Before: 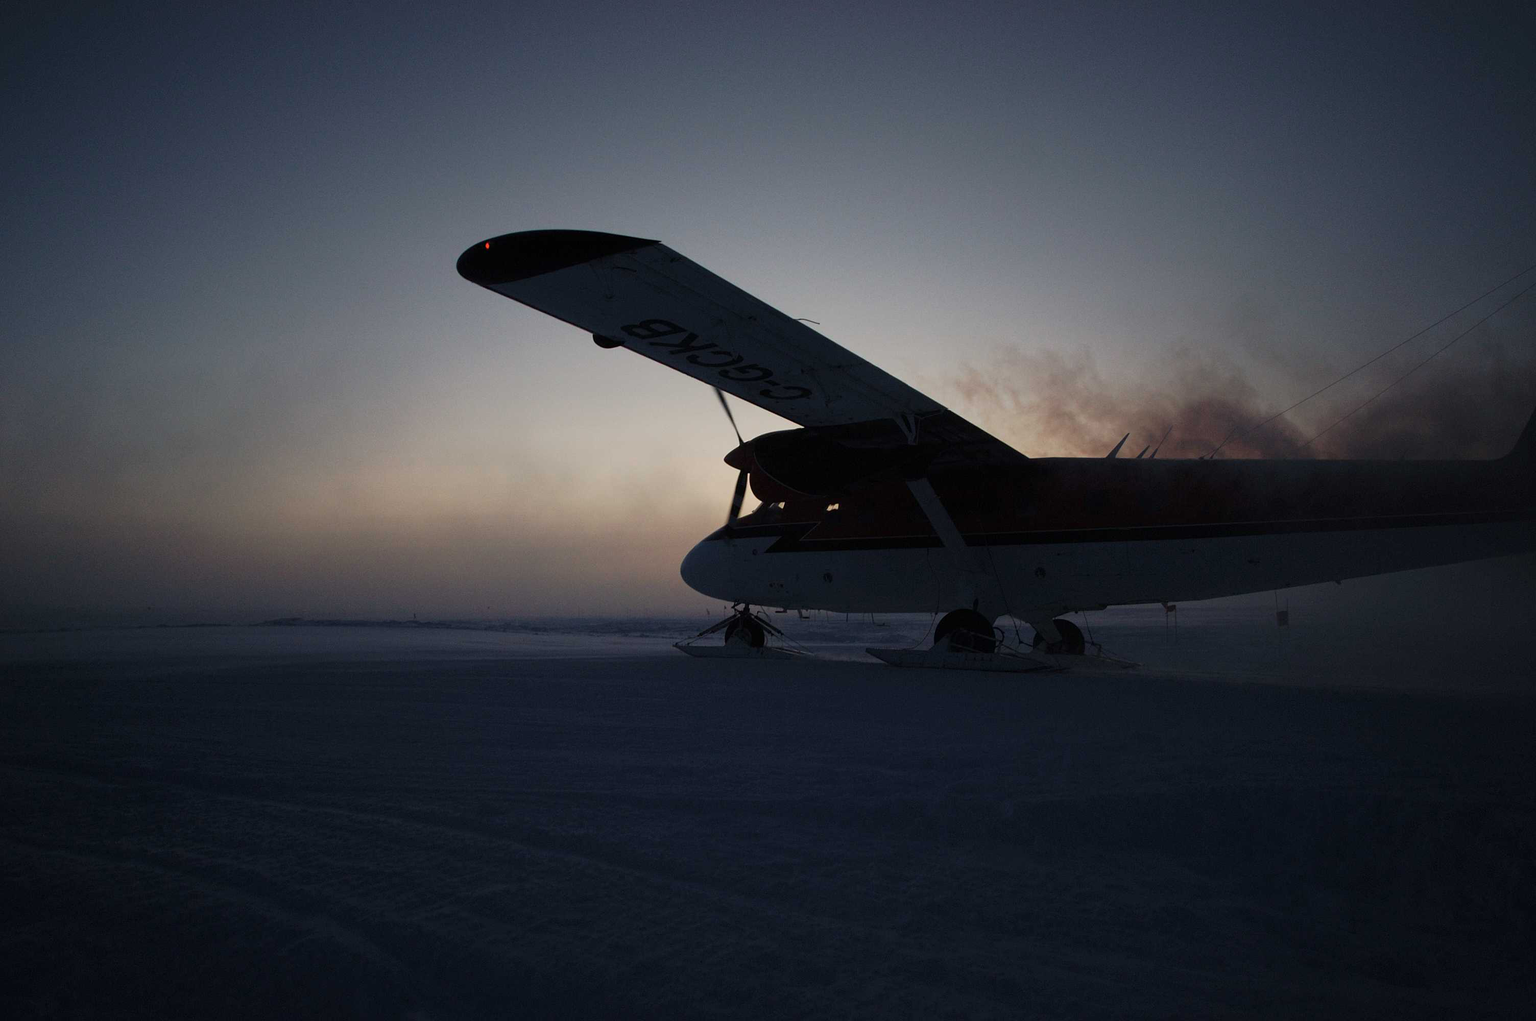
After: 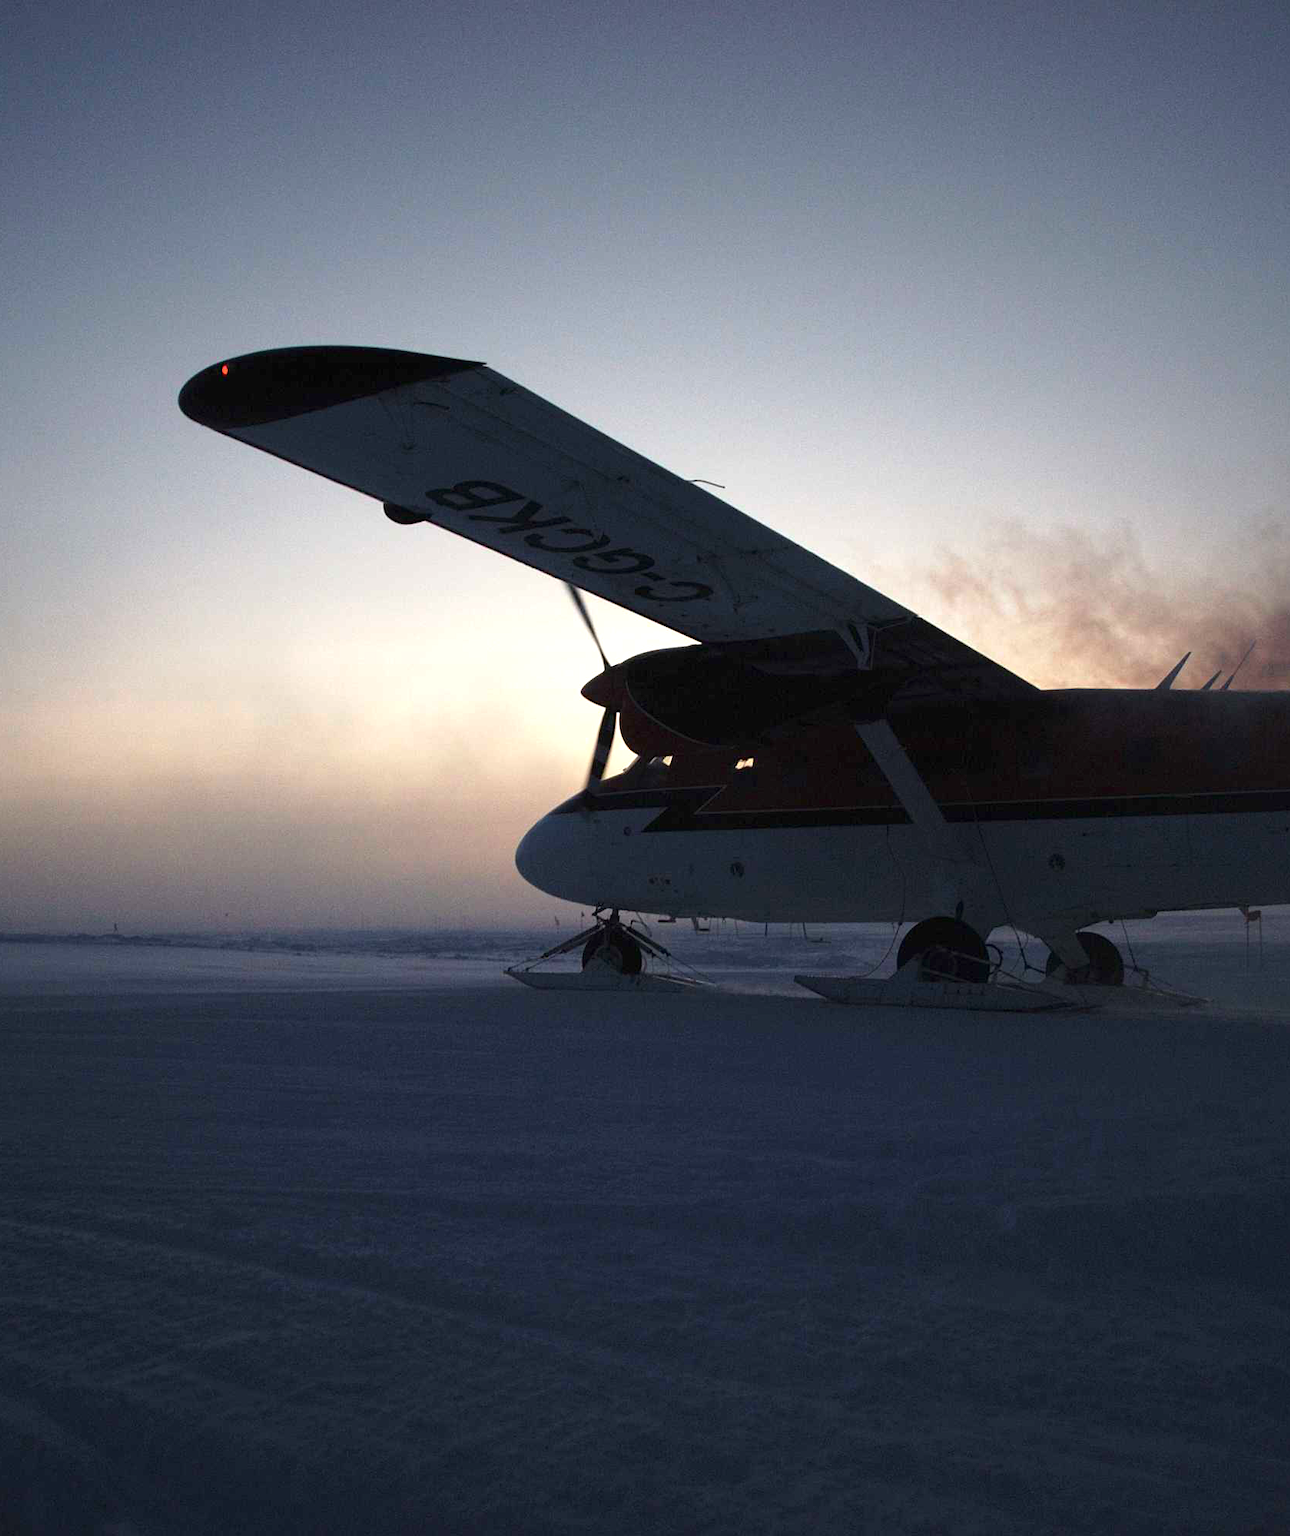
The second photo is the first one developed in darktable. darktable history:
crop: left 22.012%, right 22.143%, bottom 0.013%
exposure: black level correction 0, exposure 1.097 EV, compensate exposure bias true, compensate highlight preservation false
